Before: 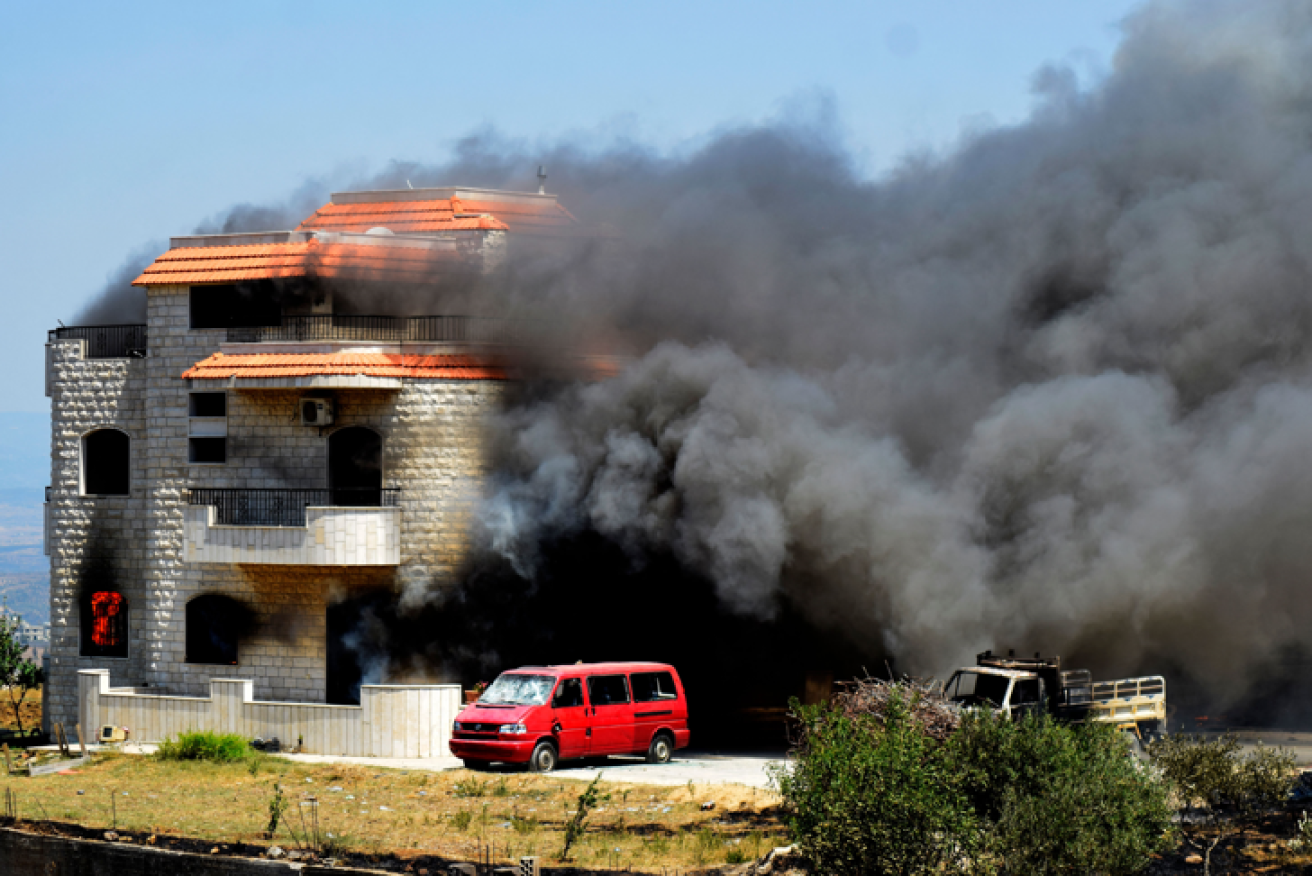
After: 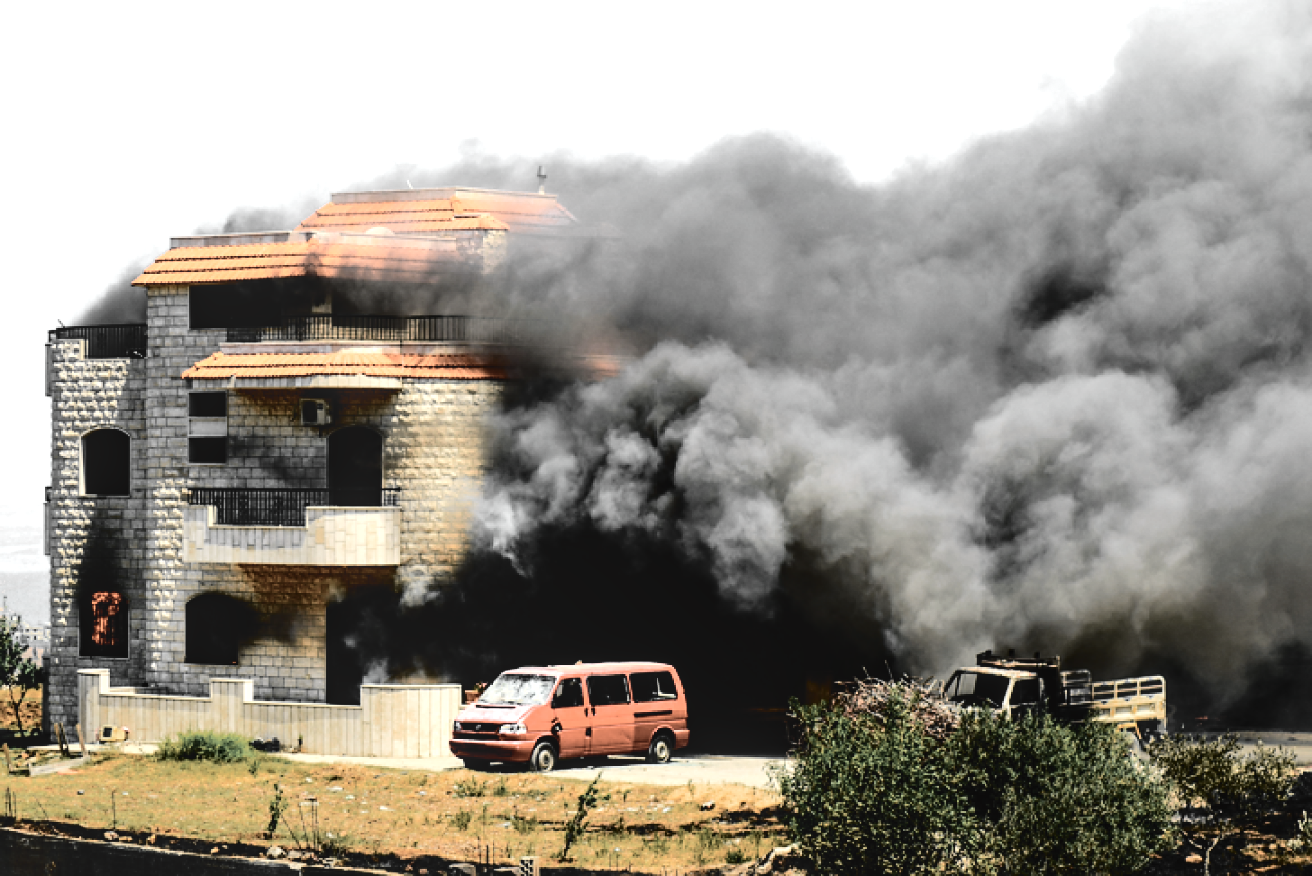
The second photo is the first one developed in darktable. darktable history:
exposure: exposure 0.372 EV, compensate highlight preservation false
local contrast: detail 110%
color balance rgb: shadows lift › luminance -7.785%, shadows lift › chroma 2.456%, shadows lift › hue 166.93°, highlights gain › chroma 3.092%, highlights gain › hue 77.66°, perceptual saturation grading › global saturation 29.752%, perceptual brilliance grading › global brilliance -4.319%, perceptual brilliance grading › highlights 24.322%, perceptual brilliance grading › mid-tones 7.233%, perceptual brilliance grading › shadows -4.55%, global vibrance 9.169%
tone curve: curves: ch0 [(0, 0.014) (0.17, 0.099) (0.392, 0.438) (0.725, 0.828) (0.872, 0.918) (1, 0.981)]; ch1 [(0, 0) (0.402, 0.36) (0.489, 0.491) (0.5, 0.503) (0.515, 0.52) (0.545, 0.572) (0.615, 0.662) (0.701, 0.725) (1, 1)]; ch2 [(0, 0) (0.42, 0.458) (0.485, 0.499) (0.503, 0.503) (0.531, 0.542) (0.561, 0.594) (0.644, 0.694) (0.717, 0.753) (1, 0.991)], color space Lab, independent channels, preserve colors none
color zones: curves: ch0 [(0, 0.613) (0.01, 0.613) (0.245, 0.448) (0.498, 0.529) (0.642, 0.665) (0.879, 0.777) (0.99, 0.613)]; ch1 [(0, 0.035) (0.121, 0.189) (0.259, 0.197) (0.415, 0.061) (0.589, 0.022) (0.732, 0.022) (0.857, 0.026) (0.991, 0.053)]
sharpen: radius 1.473, amount 0.404, threshold 1.511
